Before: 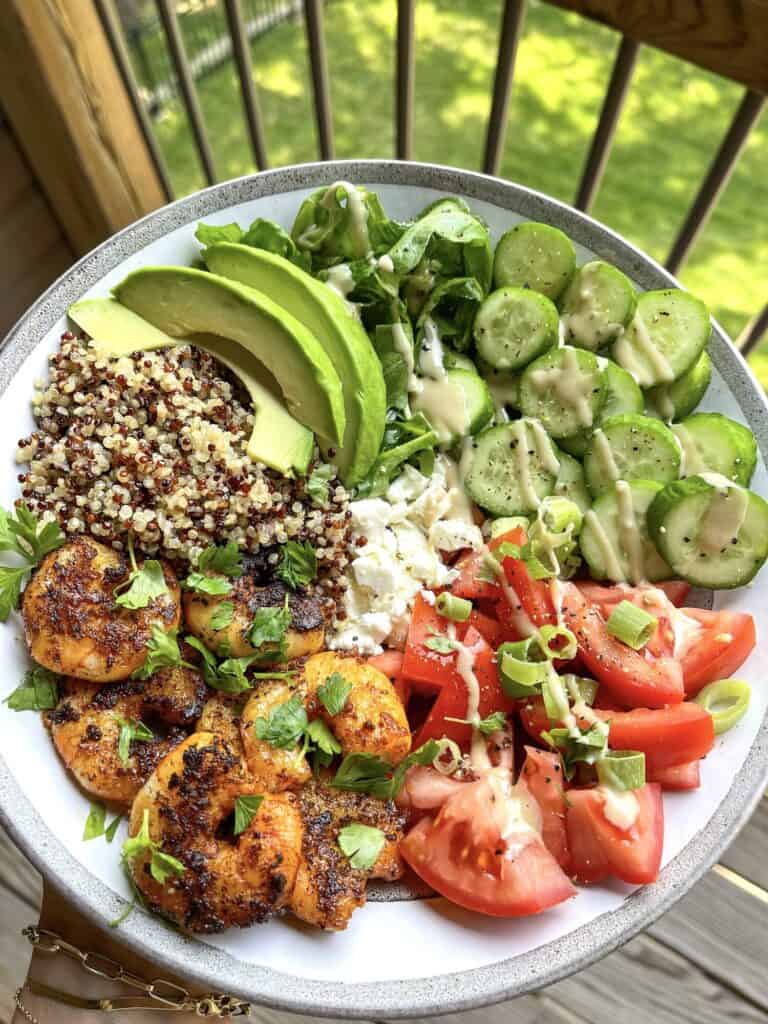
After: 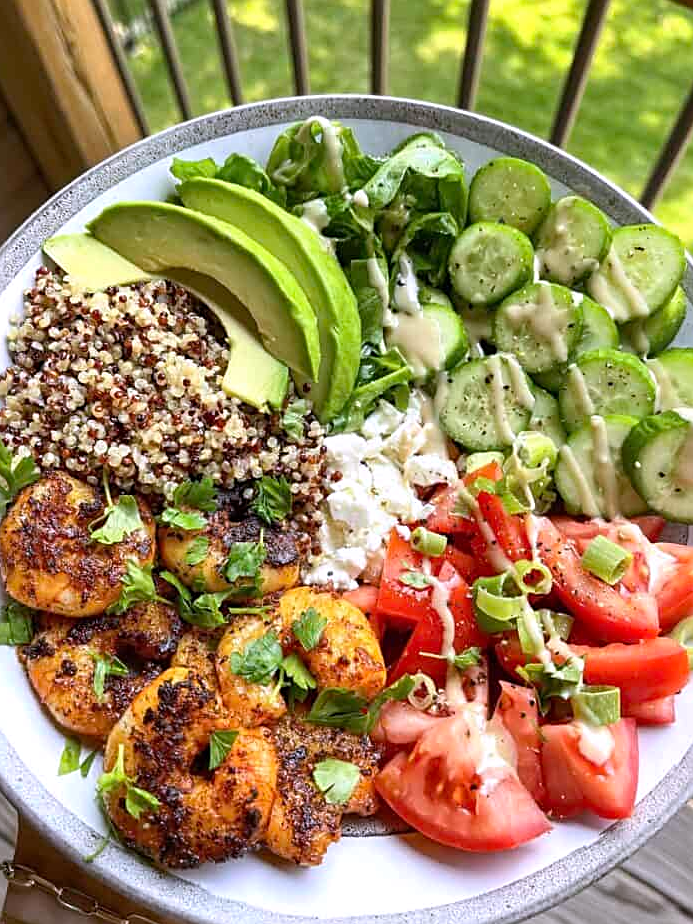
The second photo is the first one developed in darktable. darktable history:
sharpen: on, module defaults
white balance: red 1.004, blue 1.096
crop: left 3.305%, top 6.436%, right 6.389%, bottom 3.258%
